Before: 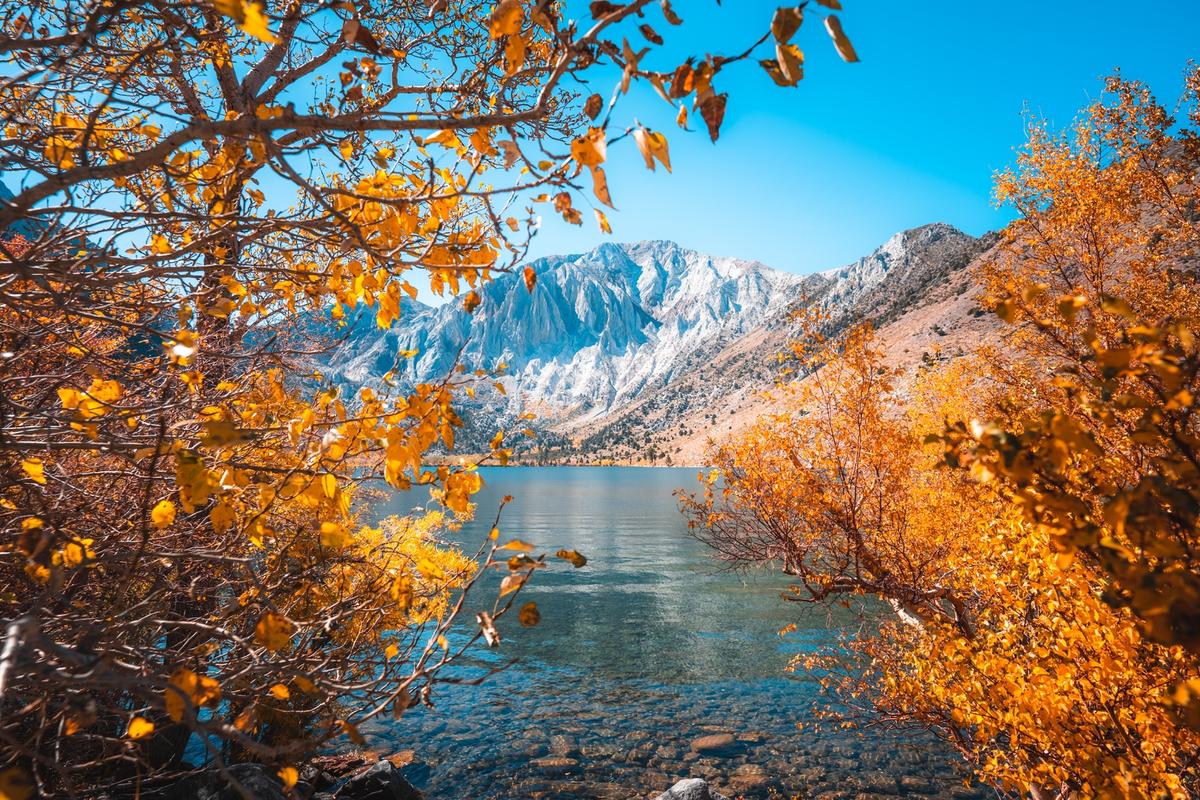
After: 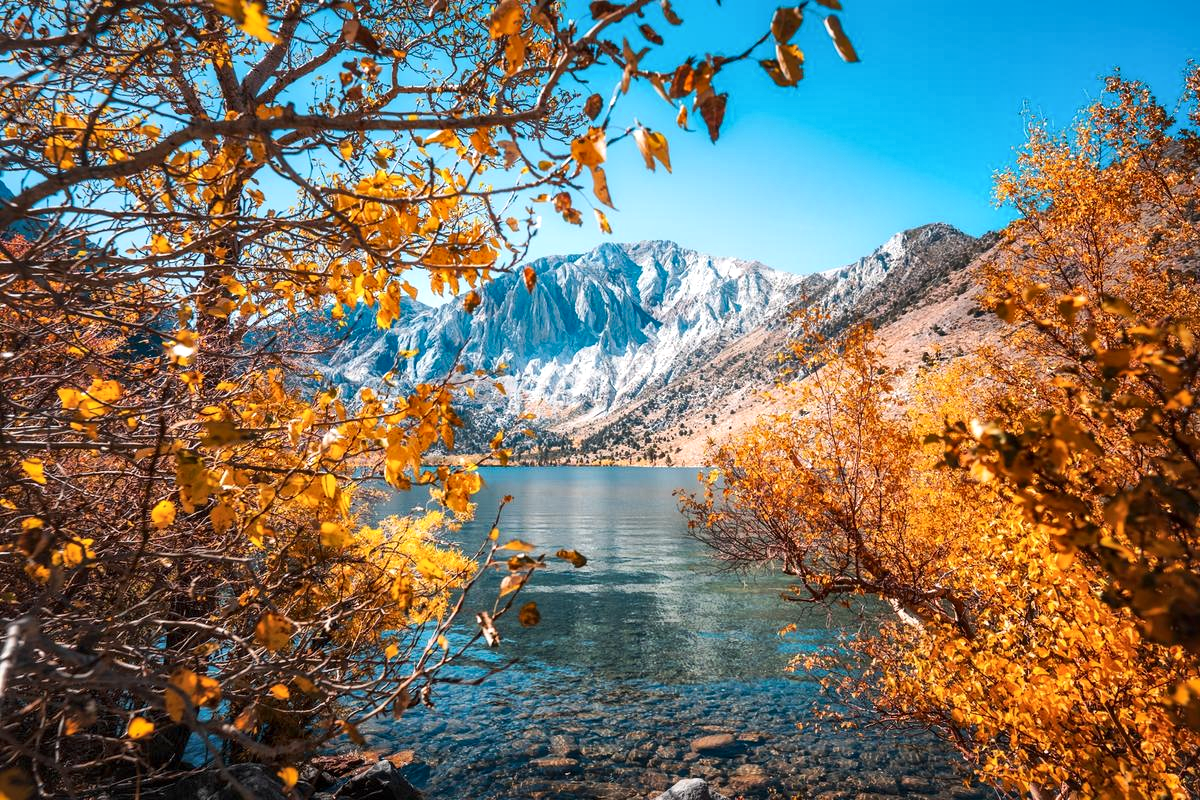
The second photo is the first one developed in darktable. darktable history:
local contrast: mode bilateral grid, contrast 20, coarseness 50, detail 159%, midtone range 0.2
tone curve: curves: ch0 [(0, 0) (0.003, 0.003) (0.011, 0.011) (0.025, 0.024) (0.044, 0.043) (0.069, 0.068) (0.1, 0.097) (0.136, 0.133) (0.177, 0.173) (0.224, 0.219) (0.277, 0.27) (0.335, 0.327) (0.399, 0.39) (0.468, 0.457) (0.543, 0.545) (0.623, 0.625) (0.709, 0.71) (0.801, 0.801) (0.898, 0.898) (1, 1)], preserve colors none
